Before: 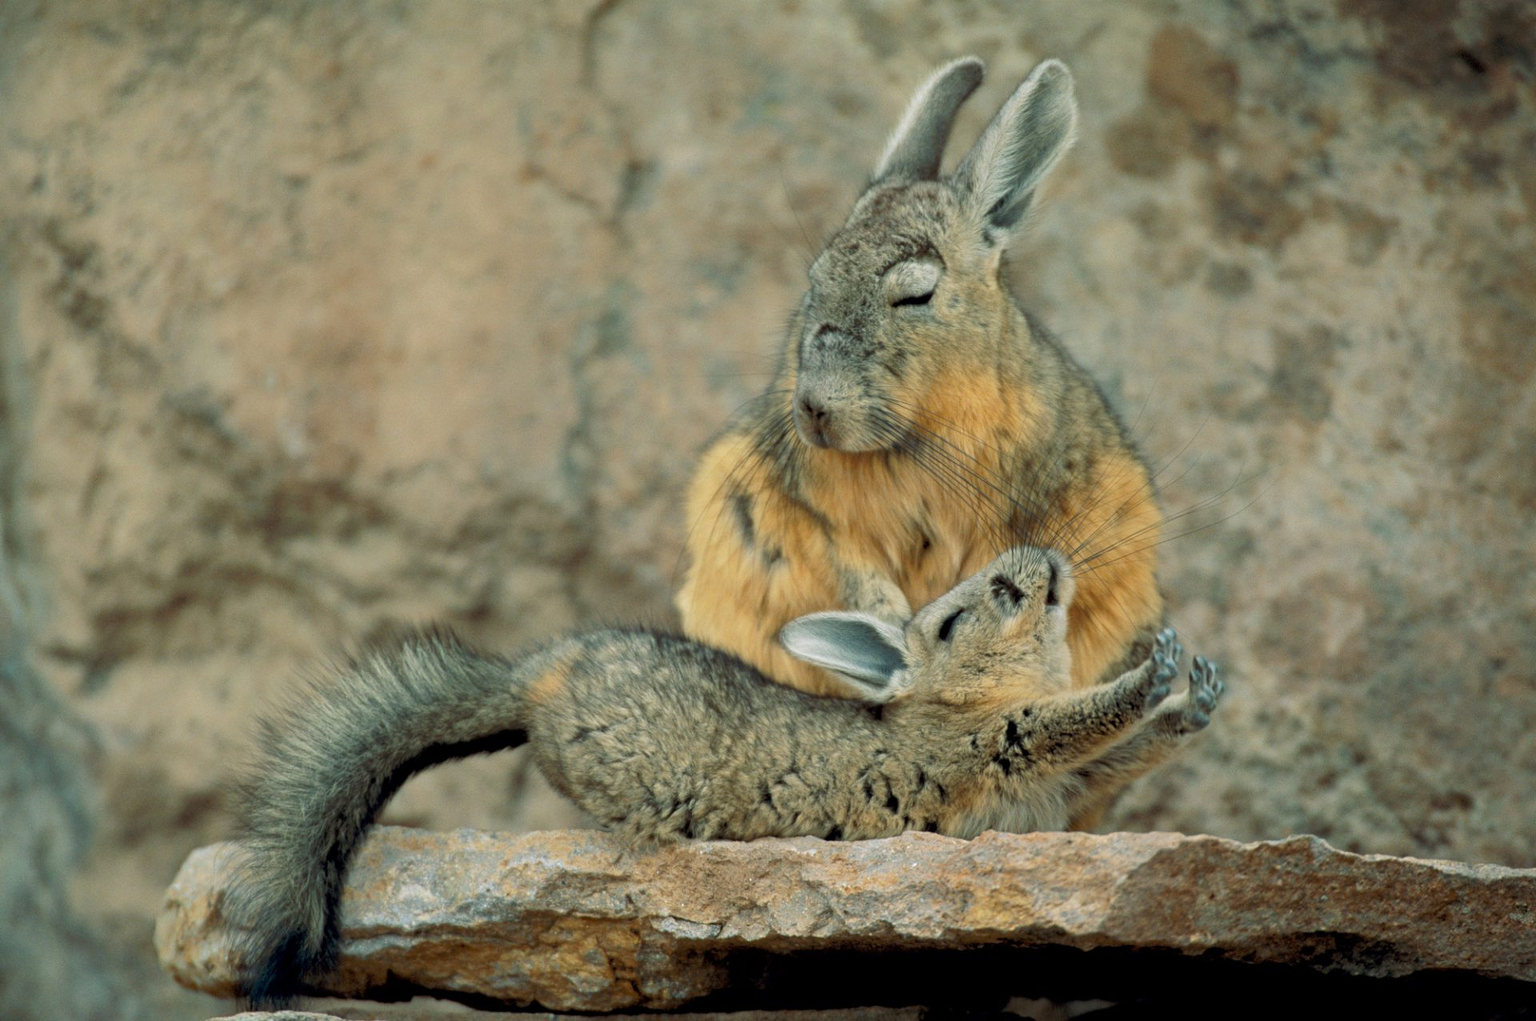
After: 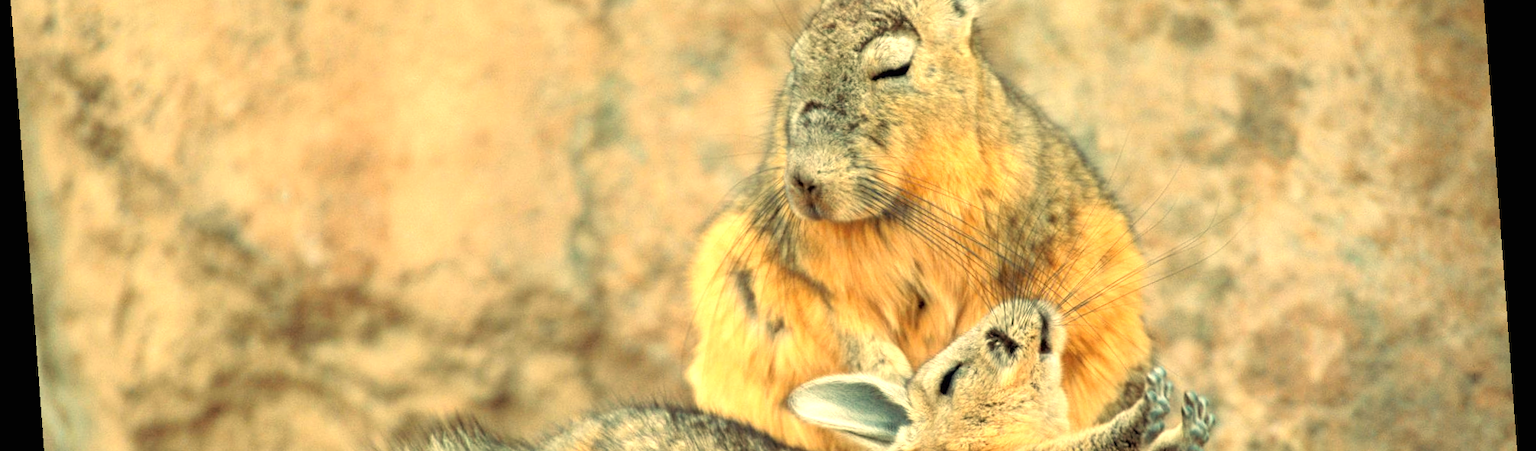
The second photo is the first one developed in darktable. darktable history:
contrast brightness saturation: contrast 0.04, saturation 0.07
crop and rotate: top 23.84%, bottom 34.294%
rotate and perspective: rotation -4.25°, automatic cropping off
white balance: red 1.138, green 0.996, blue 0.812
exposure: black level correction 0, exposure 1 EV, compensate highlight preservation false
